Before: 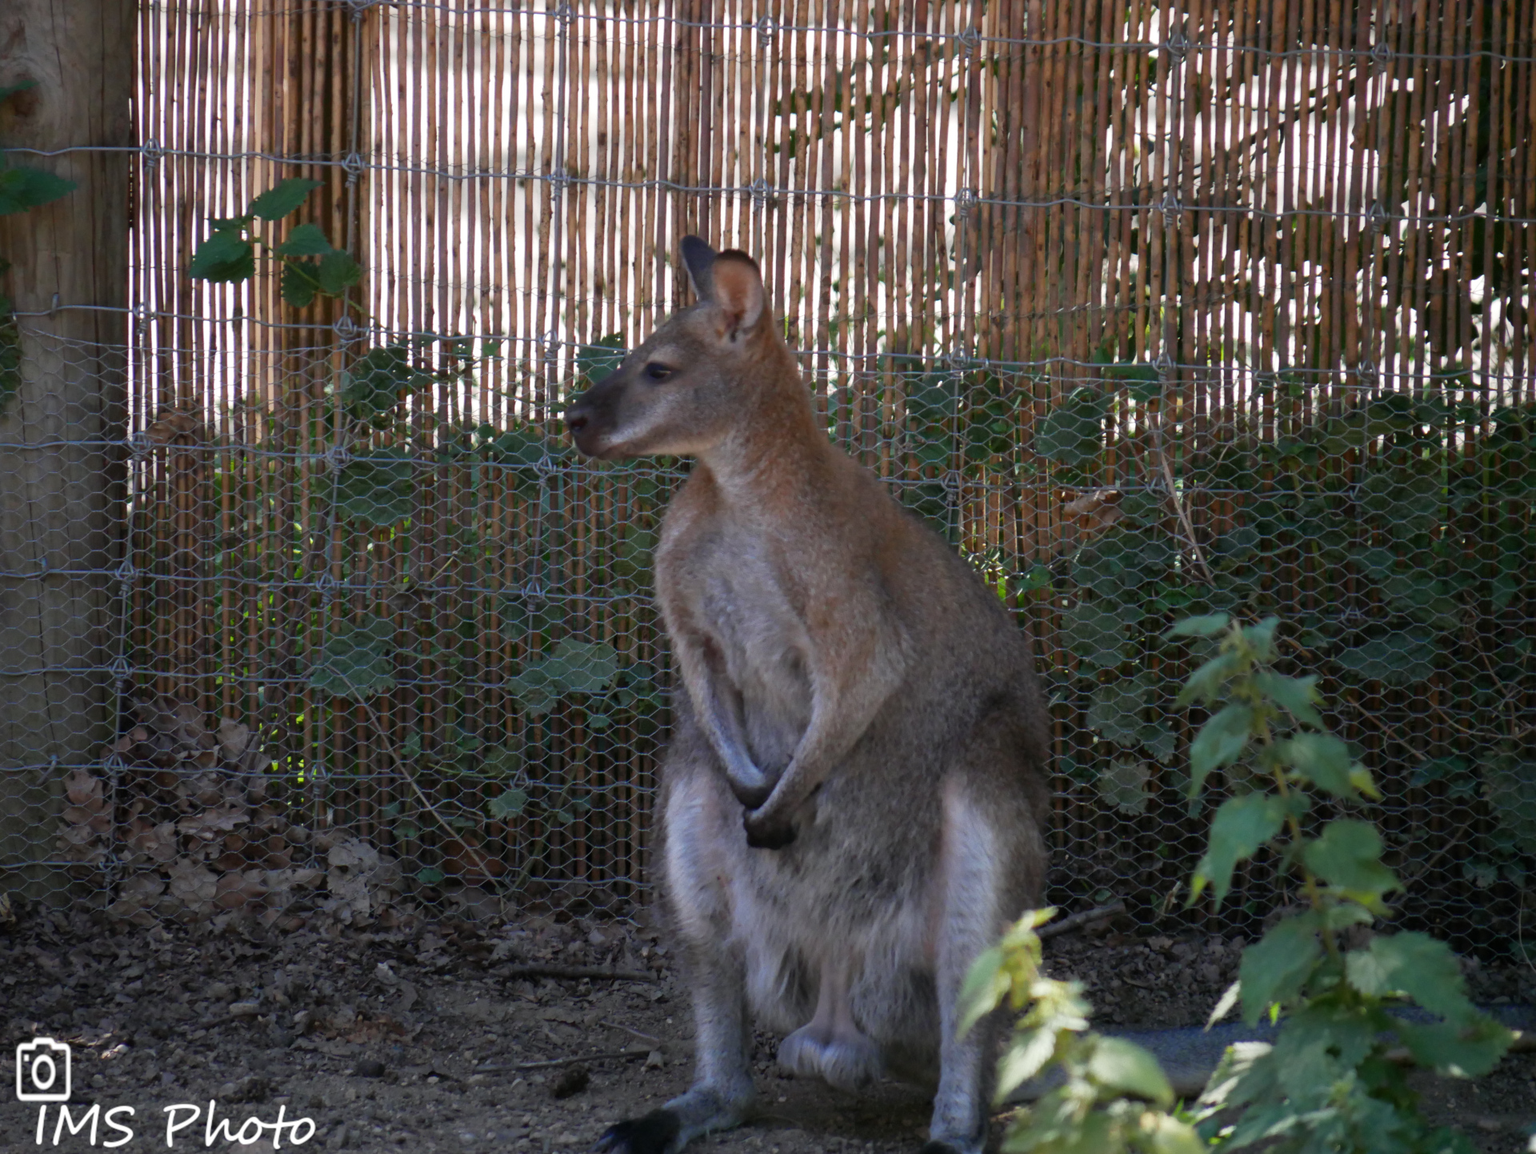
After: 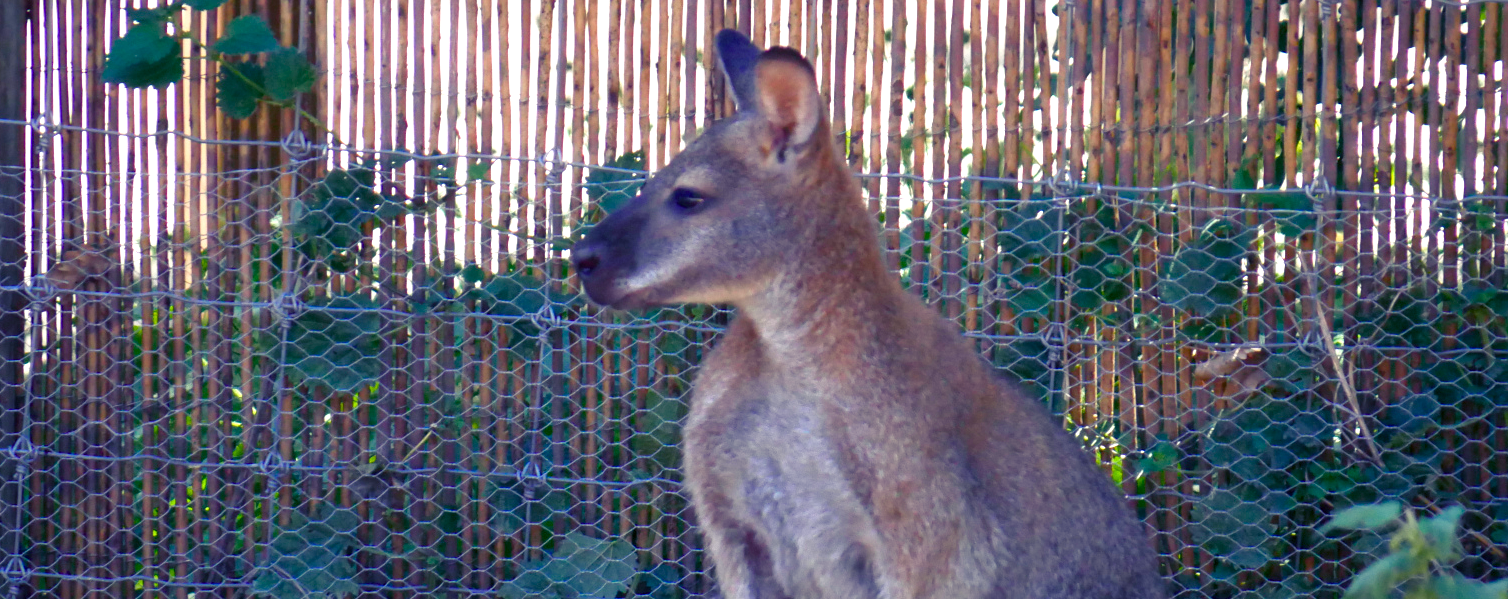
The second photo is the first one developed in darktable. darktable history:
crop: left 7.036%, top 18.398%, right 14.379%, bottom 40.043%
exposure: black level correction -0.001, exposure 0.9 EV, compensate exposure bias true, compensate highlight preservation false
color balance rgb: shadows lift › luminance -28.76%, shadows lift › chroma 15%, shadows lift › hue 270°, power › chroma 1%, power › hue 255°, highlights gain › luminance 7.14%, highlights gain › chroma 2%, highlights gain › hue 90°, global offset › luminance -0.29%, global offset › hue 260°, perceptual saturation grading › global saturation 20%, perceptual saturation grading › highlights -13.92%, perceptual saturation grading › shadows 50%
